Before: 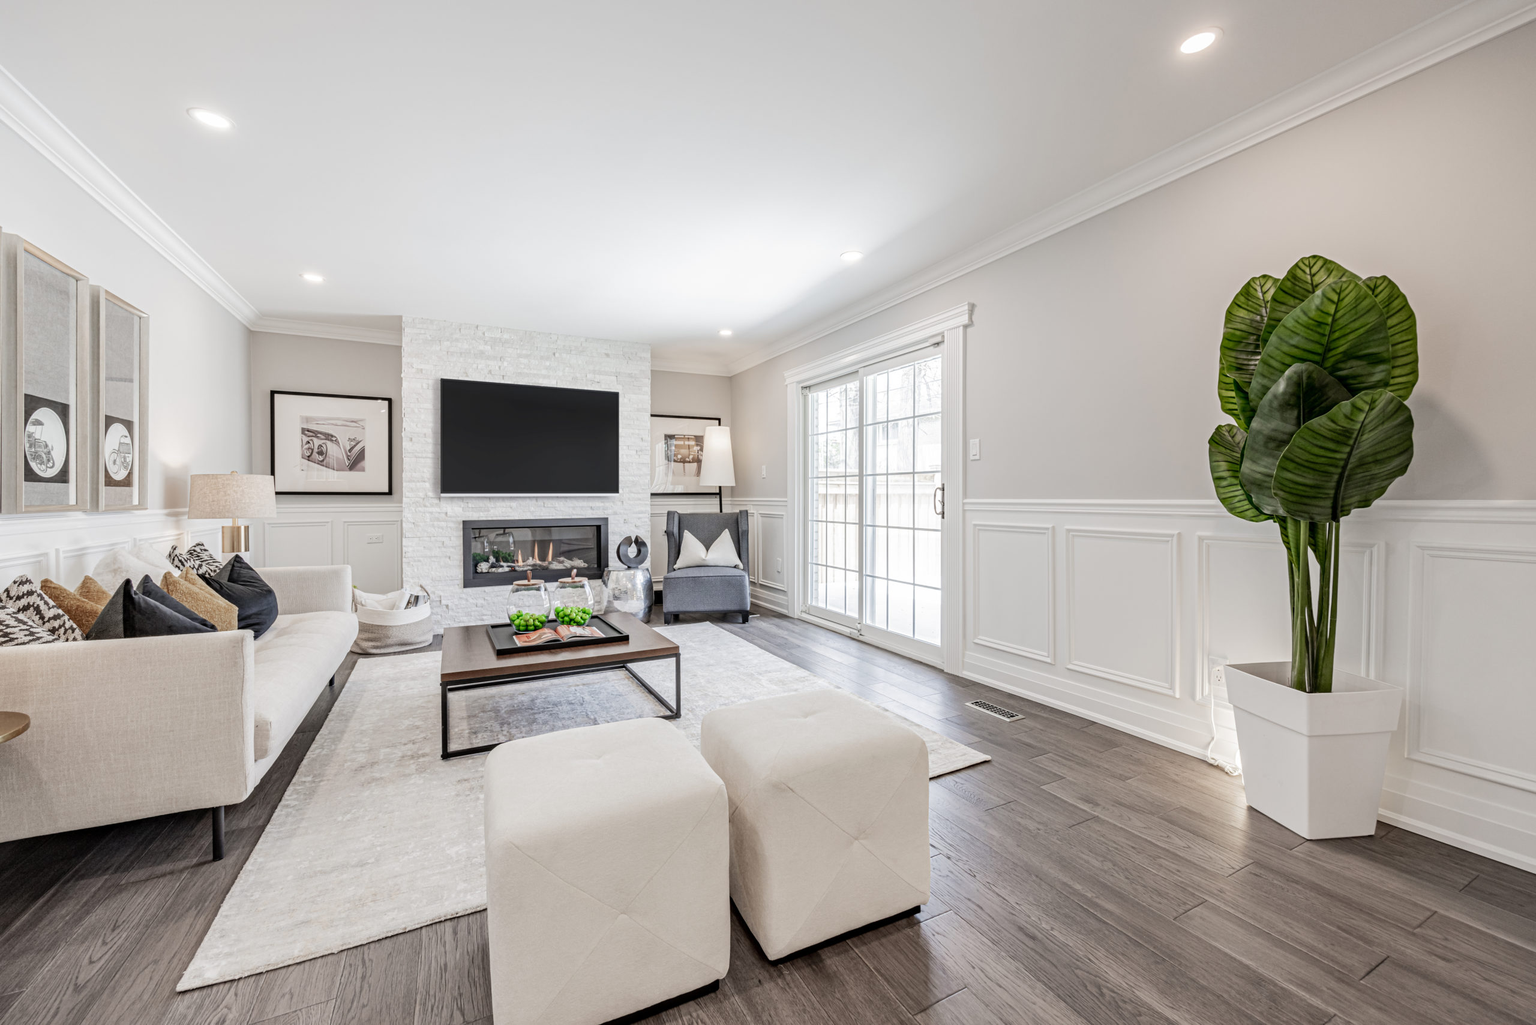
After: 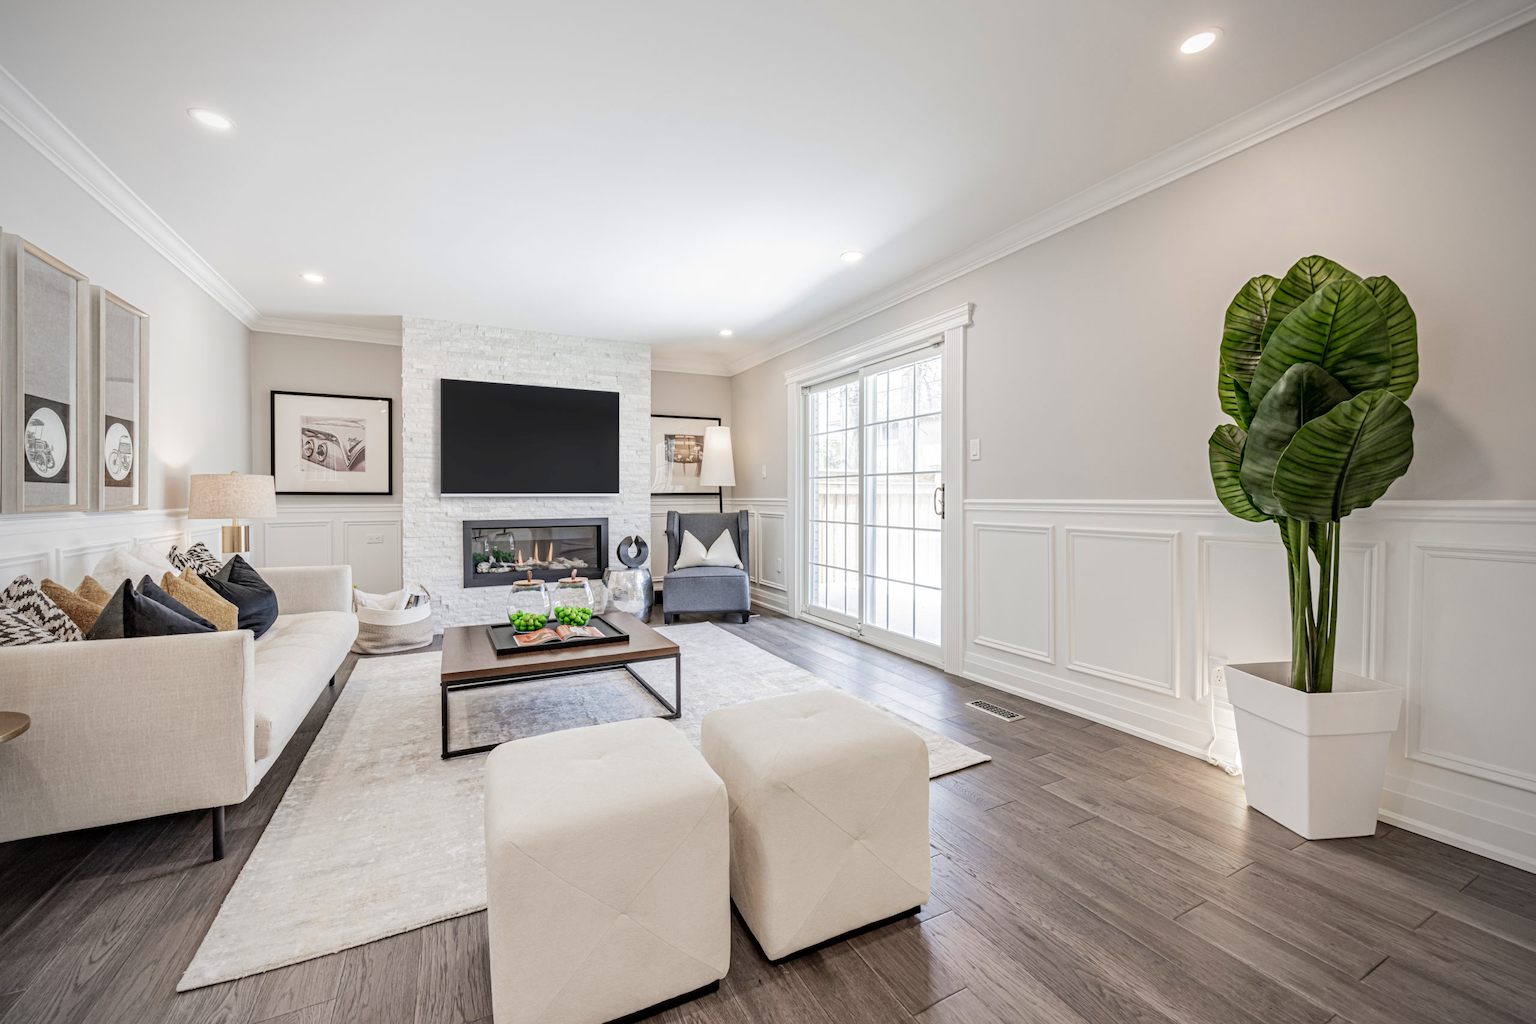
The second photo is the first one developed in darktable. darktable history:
velvia: on, module defaults
vignetting: unbound false
